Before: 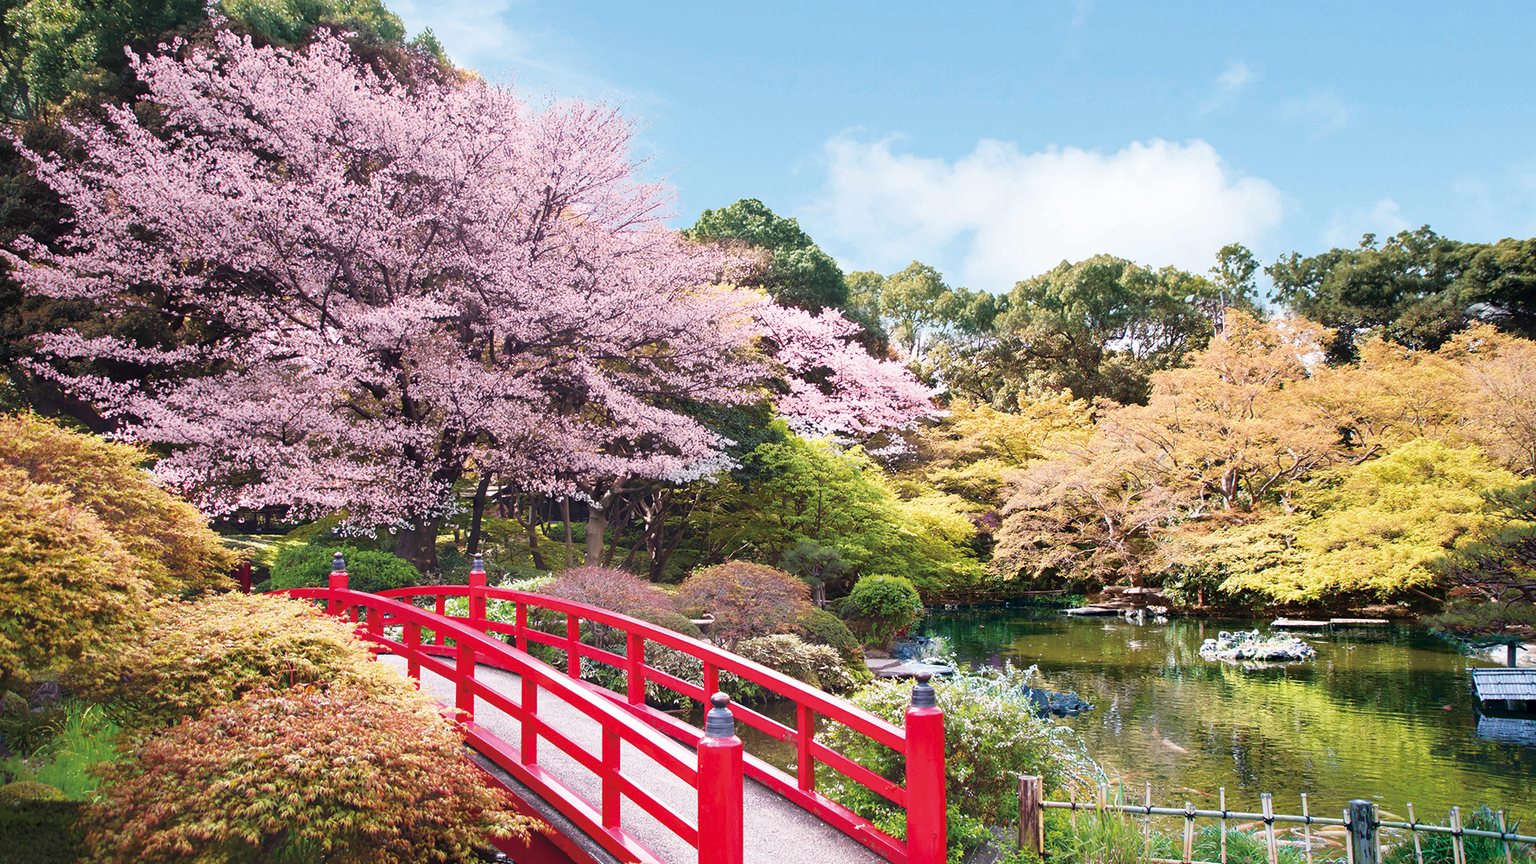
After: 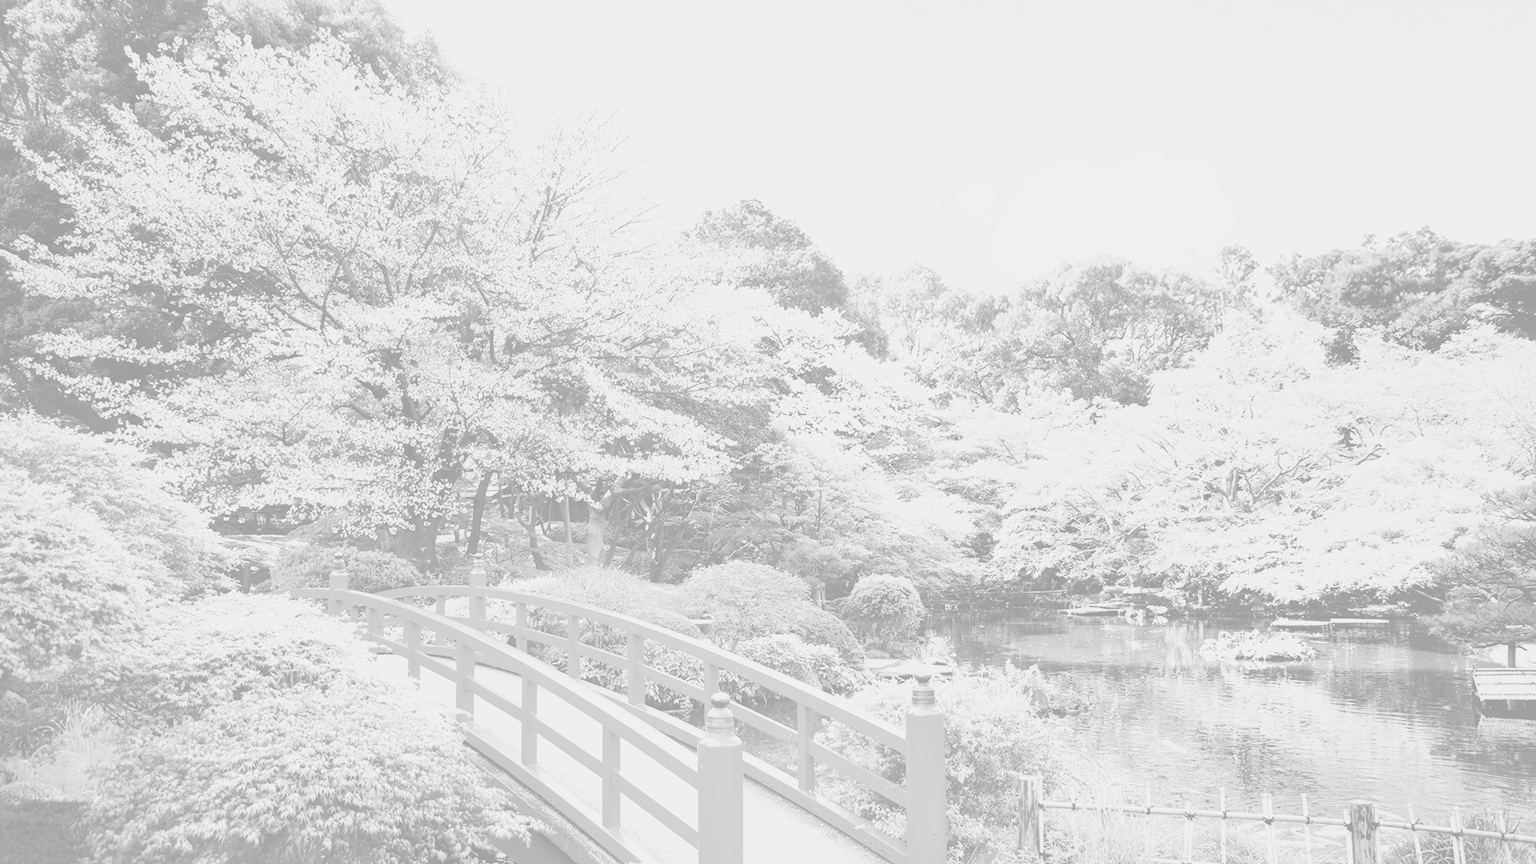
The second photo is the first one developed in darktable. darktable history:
color calibration: x 0.37, y 0.382, temperature 4313.32 K
colorize: hue 331.2°, saturation 69%, source mix 30.28%, lightness 69.02%, version 1
monochrome: a 16.06, b 15.48, size 1
base curve: curves: ch0 [(0, 0) (0.007, 0.004) (0.027, 0.03) (0.046, 0.07) (0.207, 0.54) (0.442, 0.872) (0.673, 0.972) (1, 1)], preserve colors none
